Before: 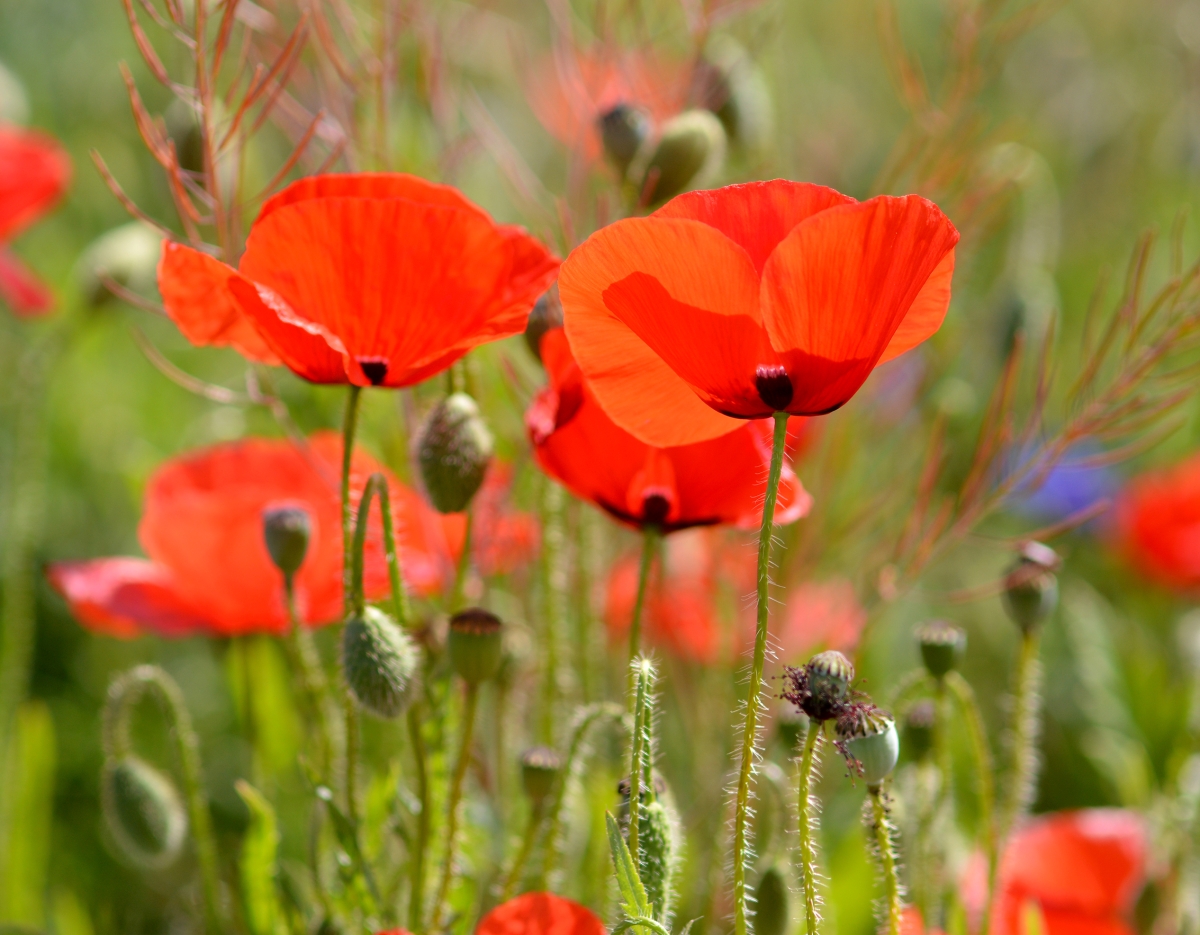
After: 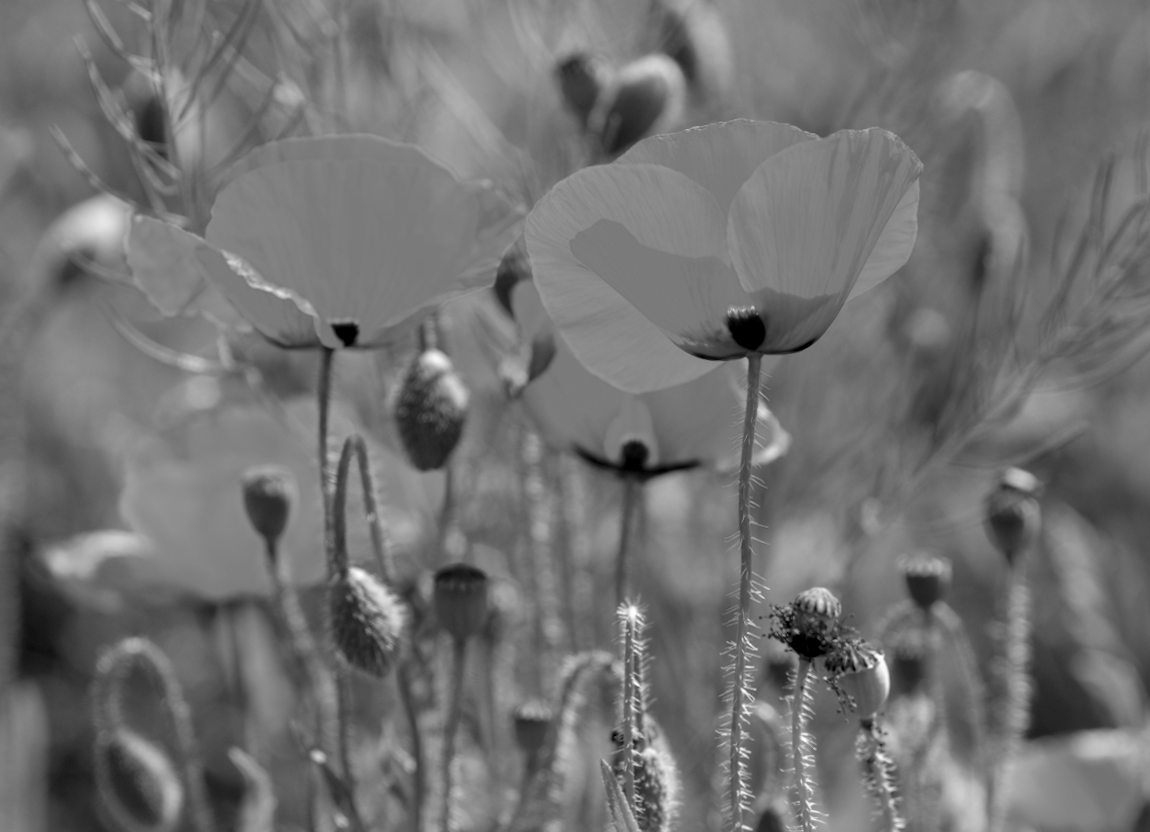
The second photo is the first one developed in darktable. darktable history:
crop and rotate: angle -0.5°
local contrast: on, module defaults
color calibration: output gray [0.21, 0.42, 0.37, 0], gray › normalize channels true, illuminant same as pipeline (D50), adaptation XYZ, x 0.346, y 0.359, gamut compression 0
rotate and perspective: rotation -3.52°, crop left 0.036, crop right 0.964, crop top 0.081, crop bottom 0.919
